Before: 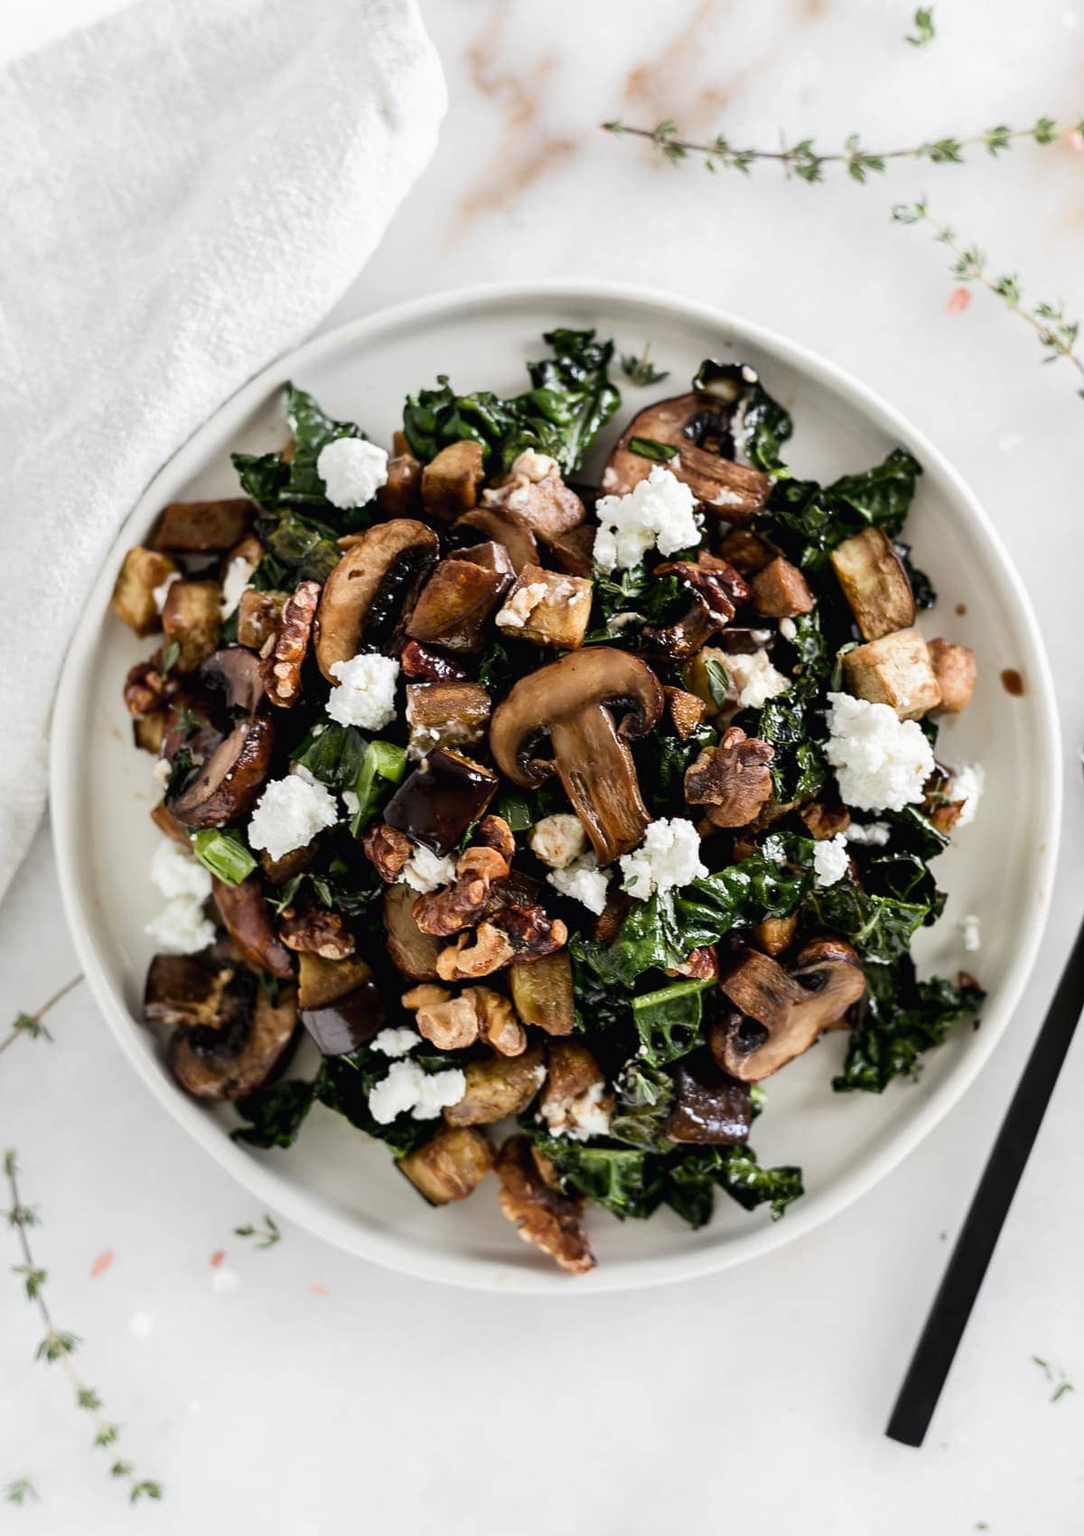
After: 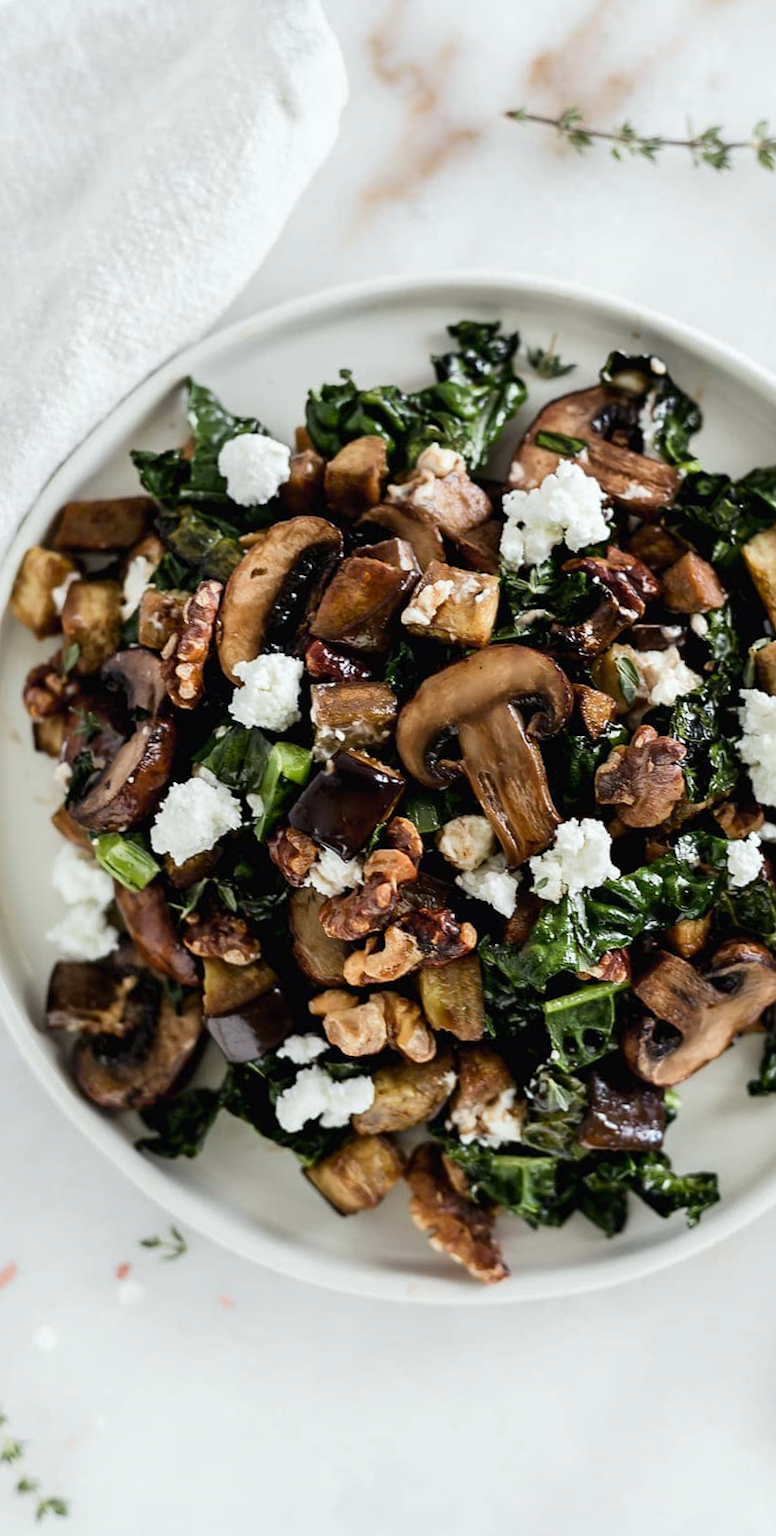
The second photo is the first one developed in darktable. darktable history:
rotate and perspective: rotation -0.45°, automatic cropping original format, crop left 0.008, crop right 0.992, crop top 0.012, crop bottom 0.988
crop and rotate: left 9.061%, right 20.142%
white balance: red 0.978, blue 0.999
